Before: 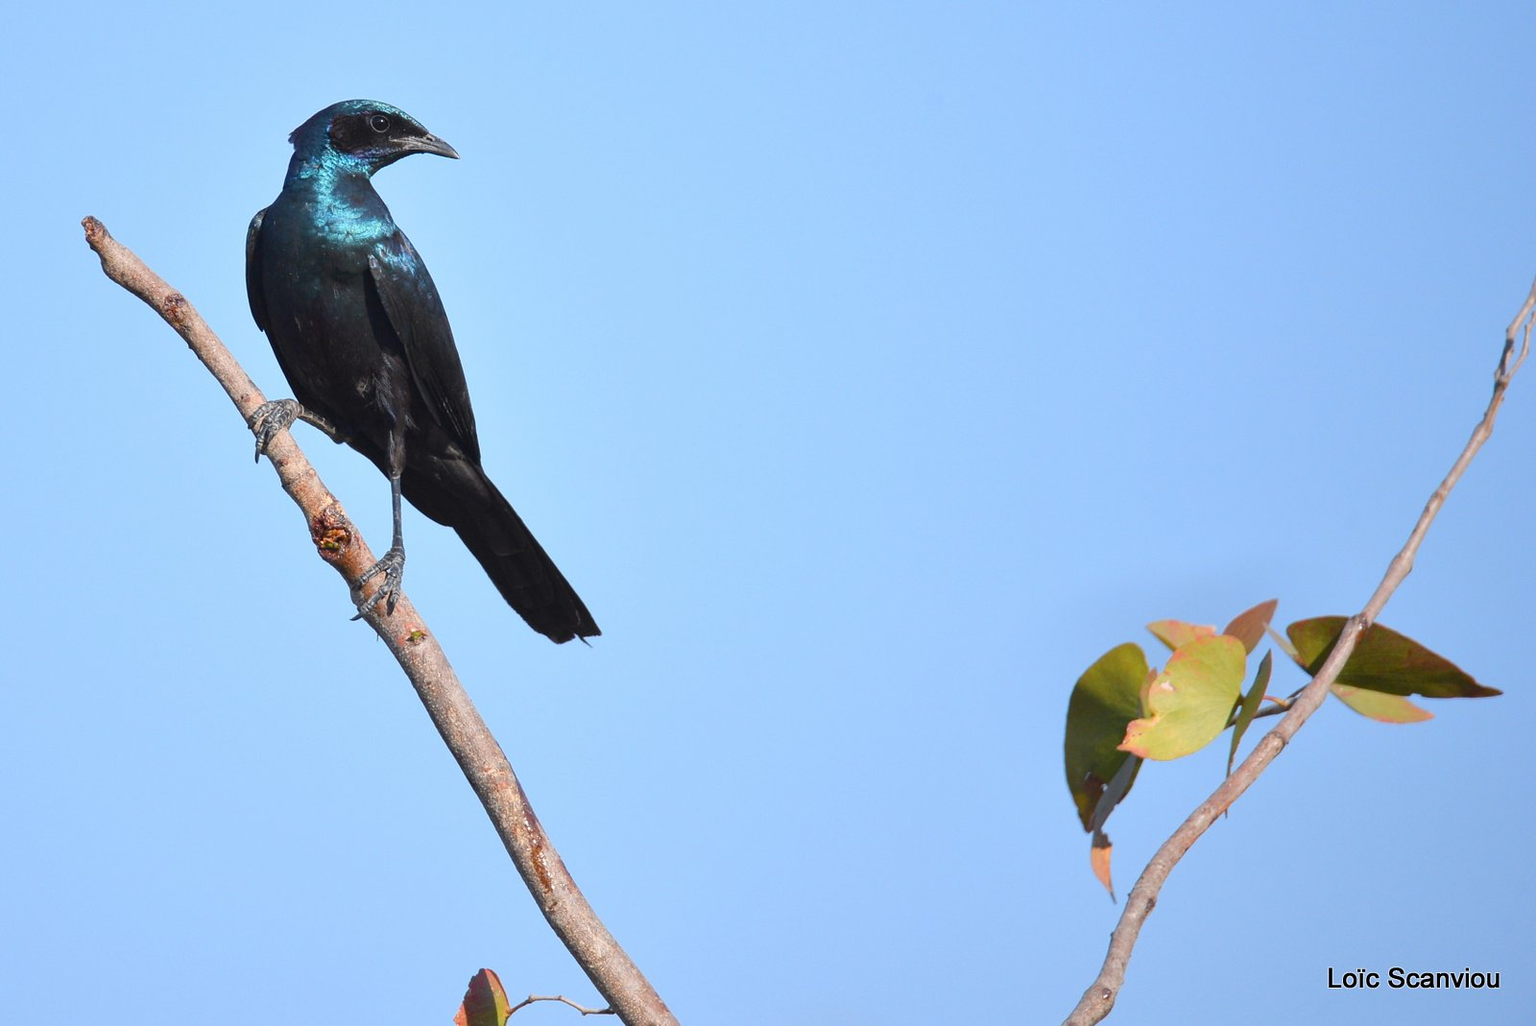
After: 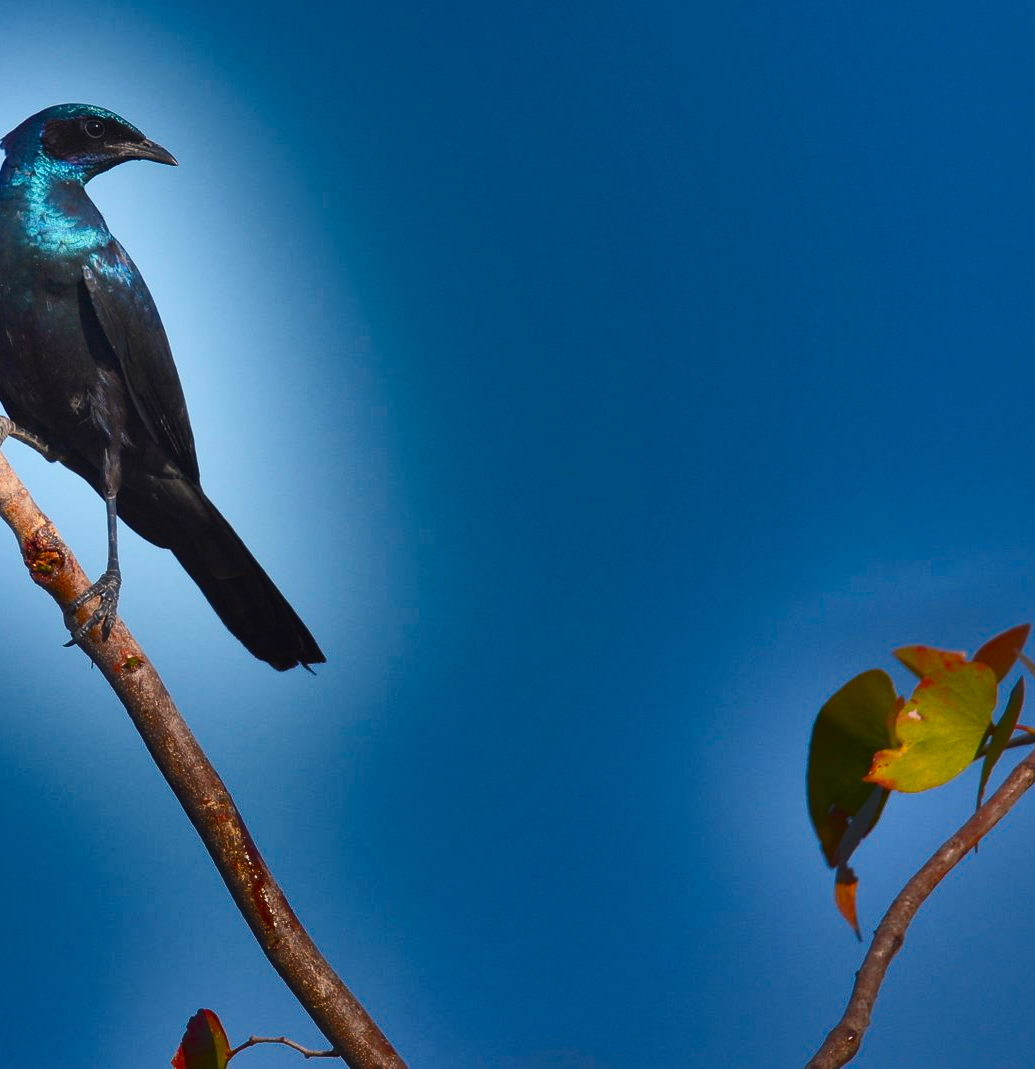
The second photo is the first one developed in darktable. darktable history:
shadows and highlights: radius 123.76, shadows 99.88, white point adjustment -2.92, highlights -98.97, soften with gaussian
color balance rgb: highlights gain › chroma 1.622%, highlights gain › hue 57.35°, perceptual saturation grading › global saturation 40.755%
crop and rotate: left 18.875%, right 16.411%
